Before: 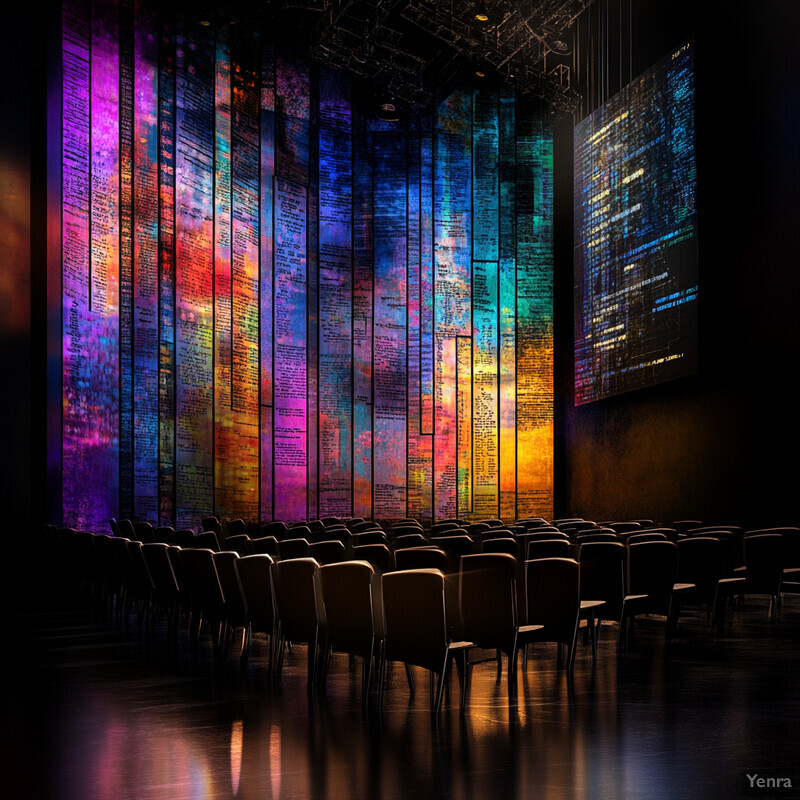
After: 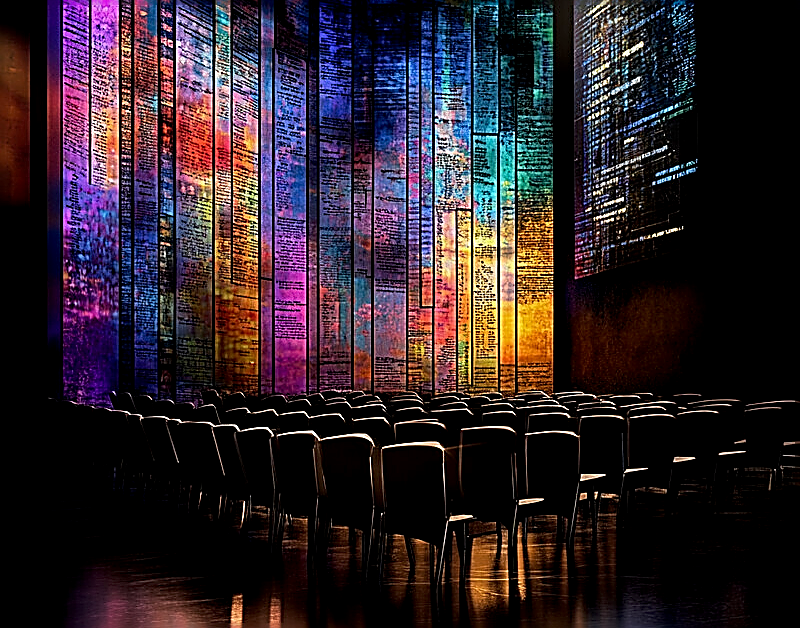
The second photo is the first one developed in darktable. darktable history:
crop and rotate: top 15.921%, bottom 5.538%
exposure: black level correction 0.006, exposure -0.227 EV, compensate highlight preservation false
sharpen: amount 1.999
